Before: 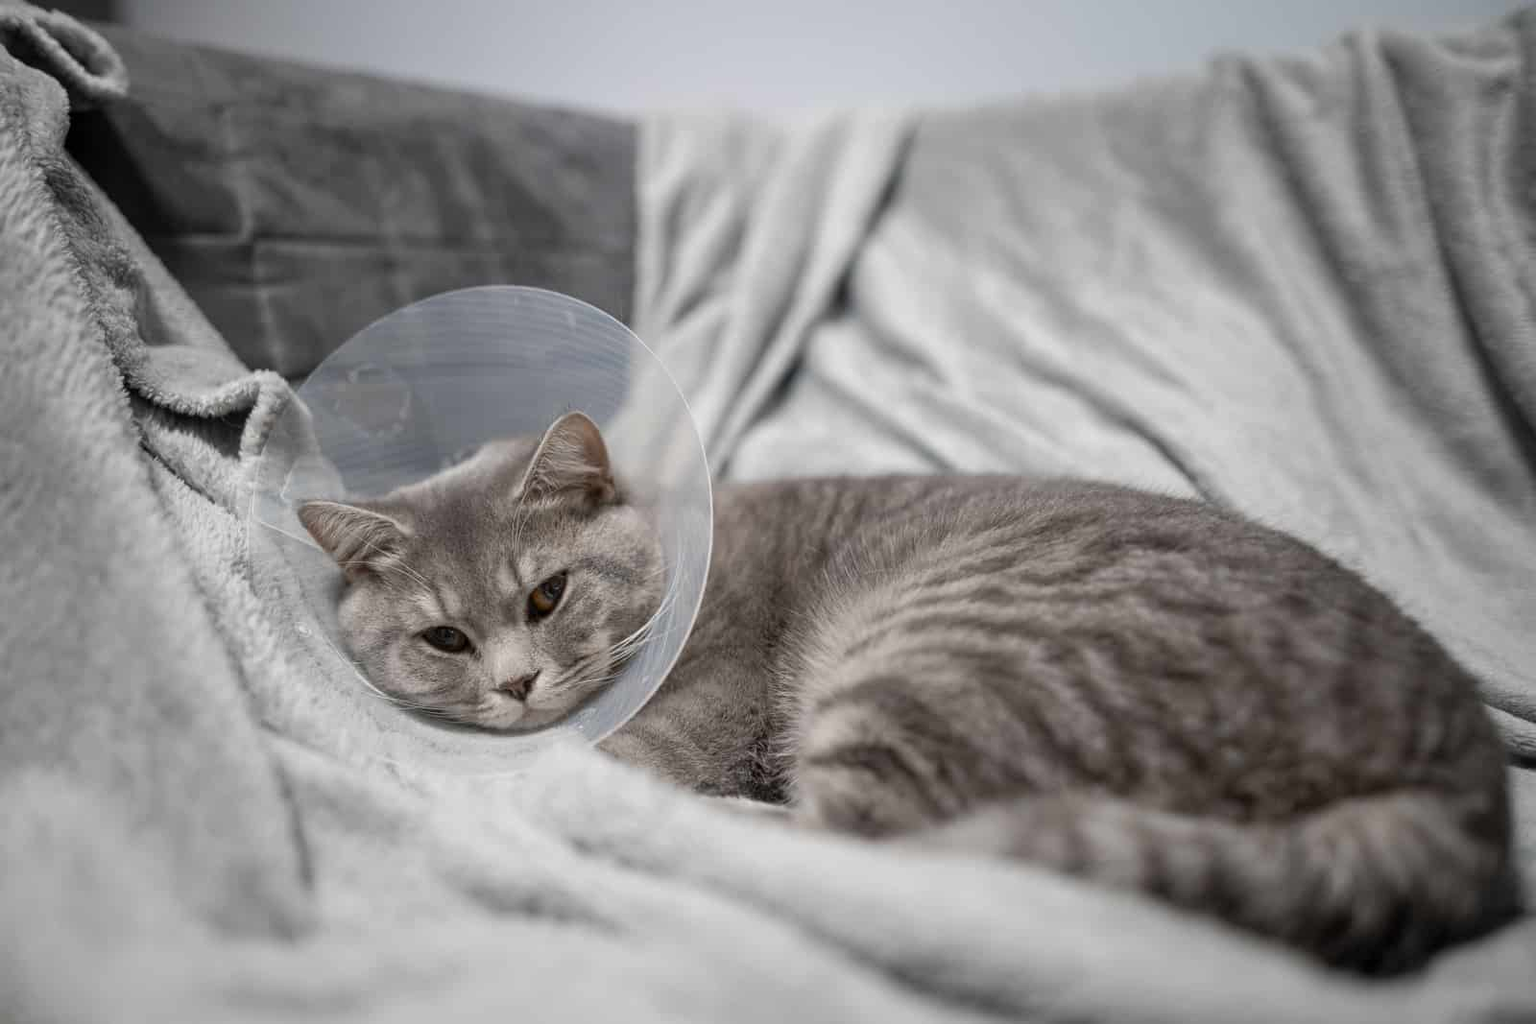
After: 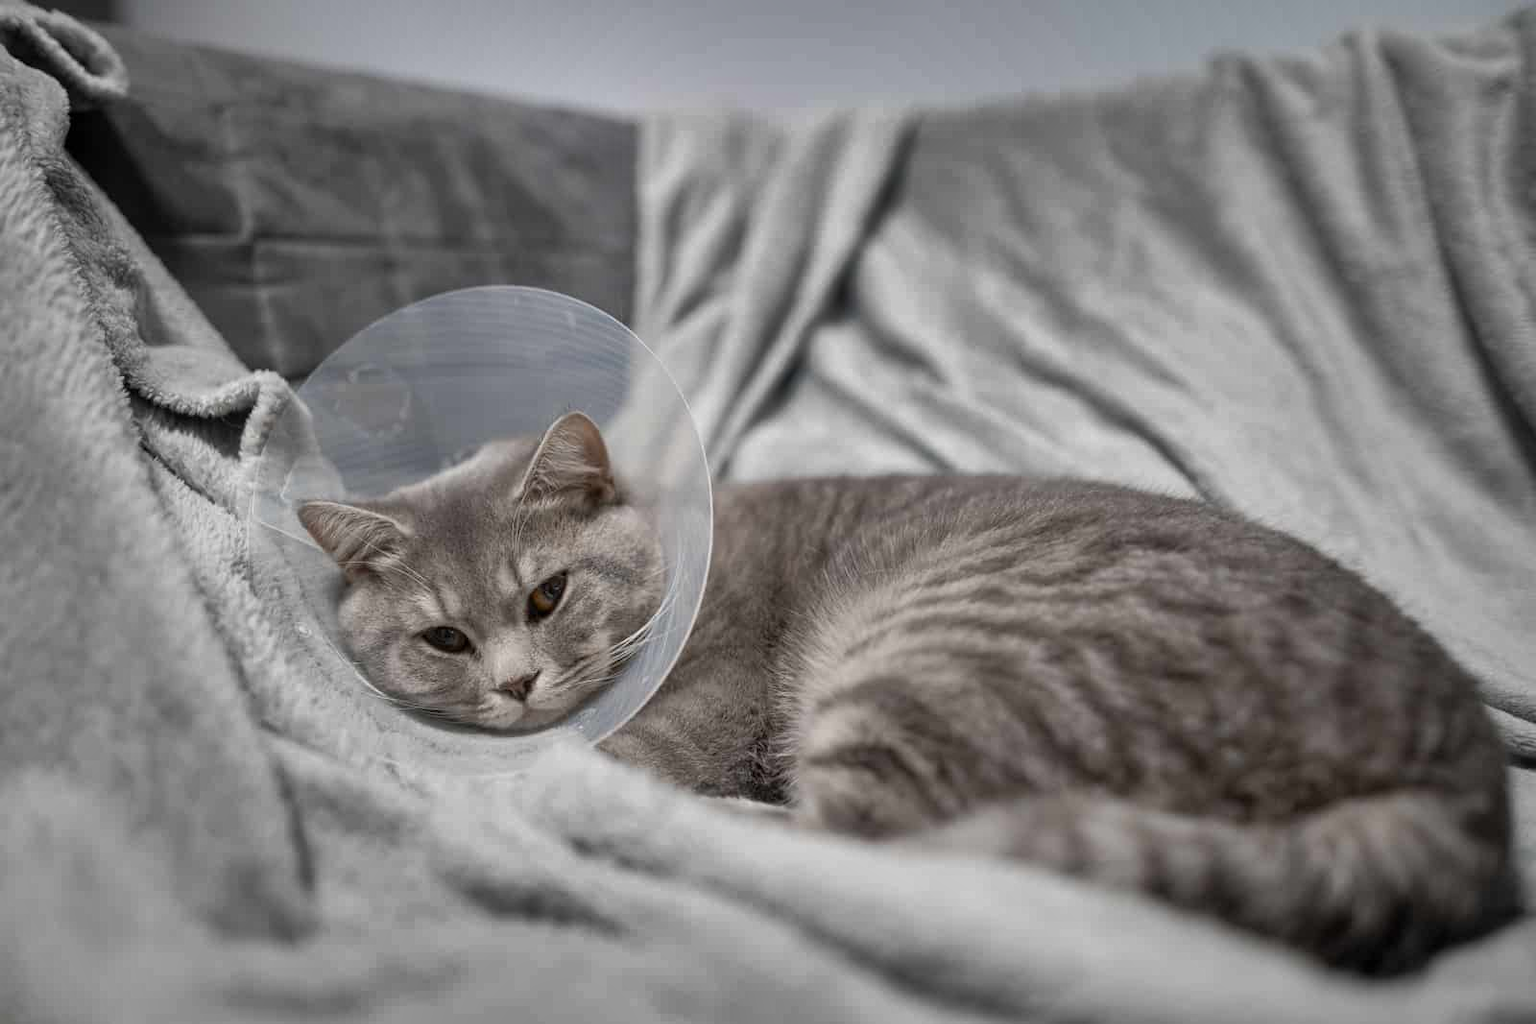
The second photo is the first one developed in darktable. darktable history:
shadows and highlights: shadows 24.69, highlights -78.69, soften with gaussian
